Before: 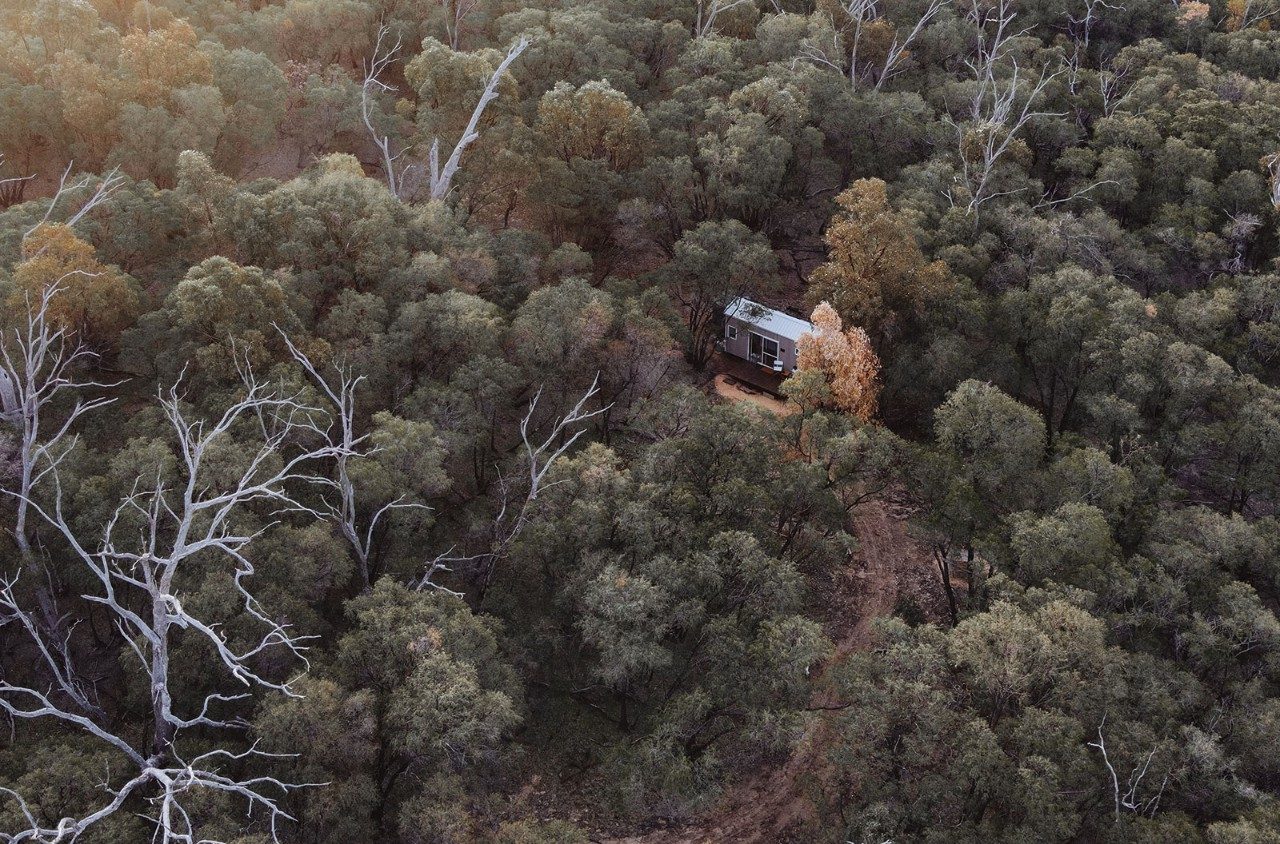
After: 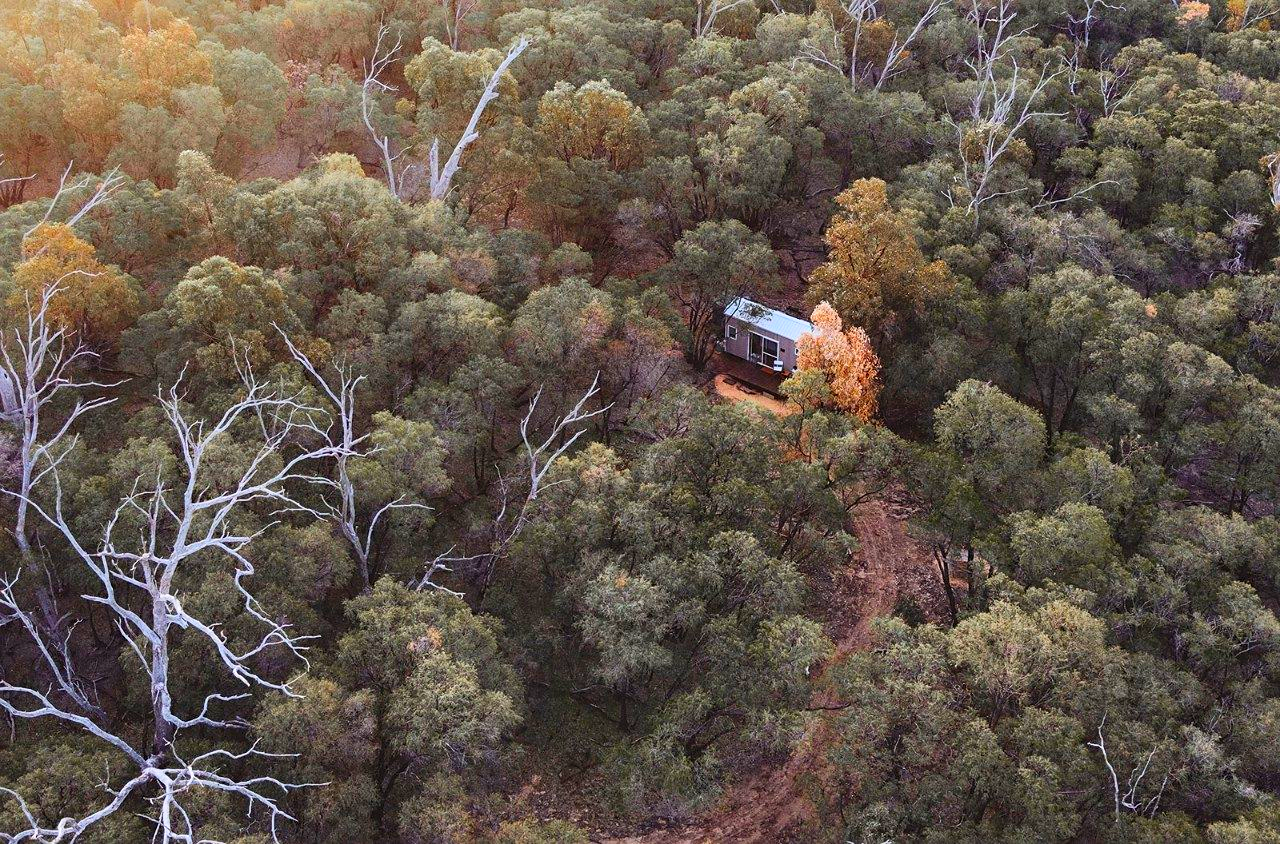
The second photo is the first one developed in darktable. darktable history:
sharpen: amount 0.2
contrast brightness saturation: contrast 0.2, brightness 0.2, saturation 0.8
